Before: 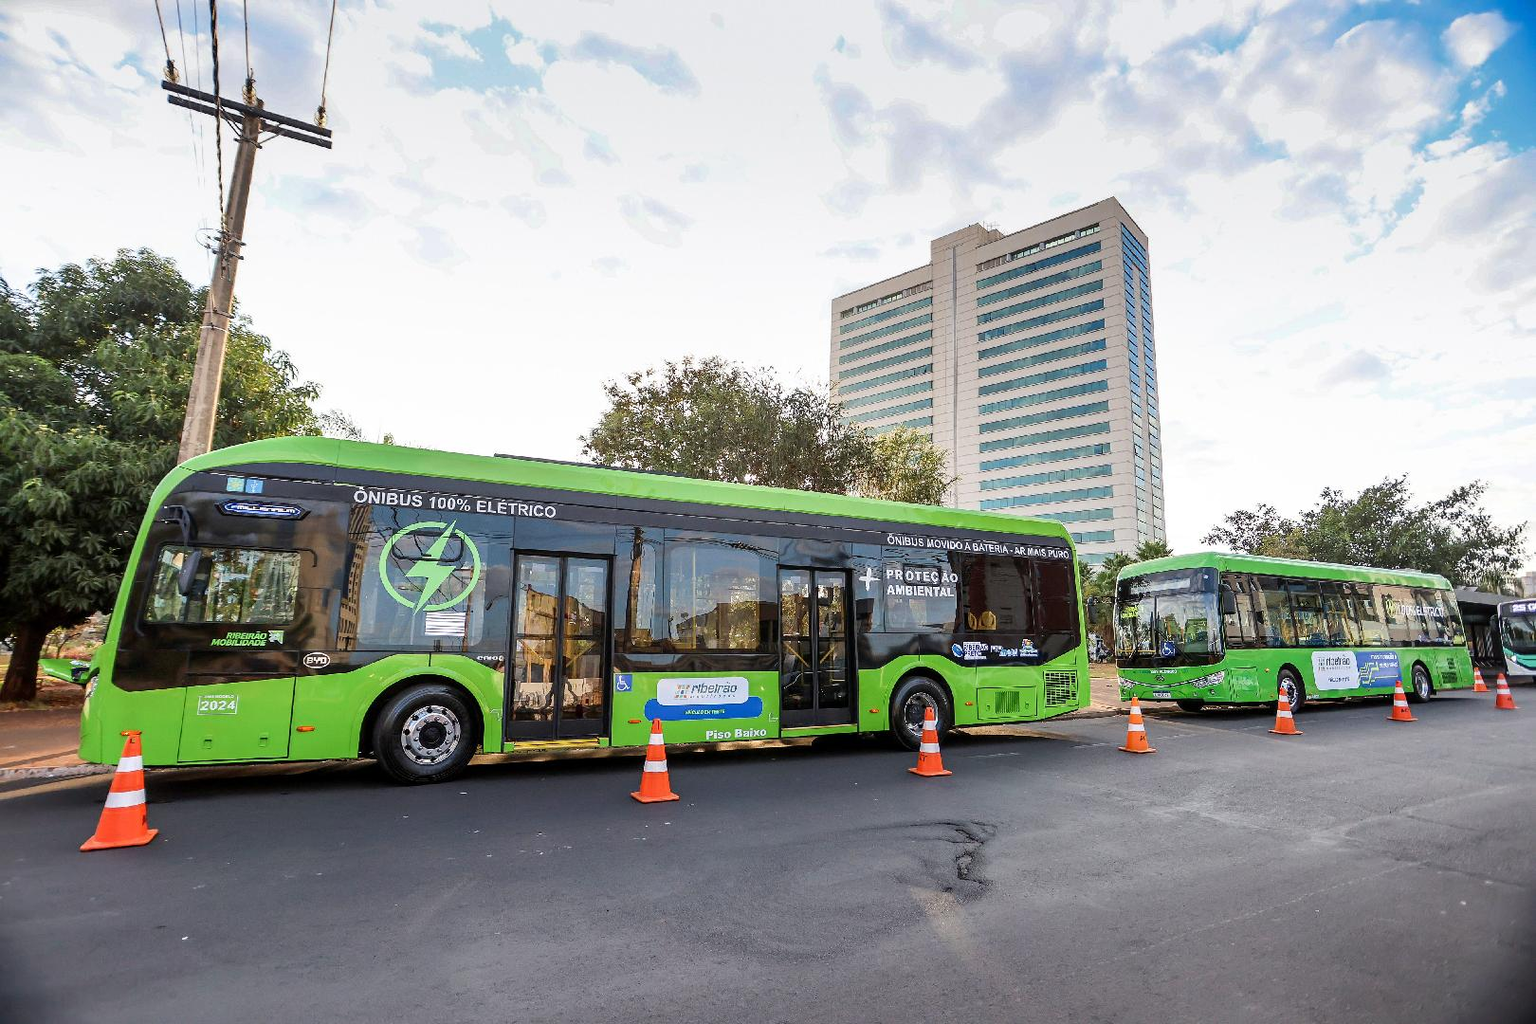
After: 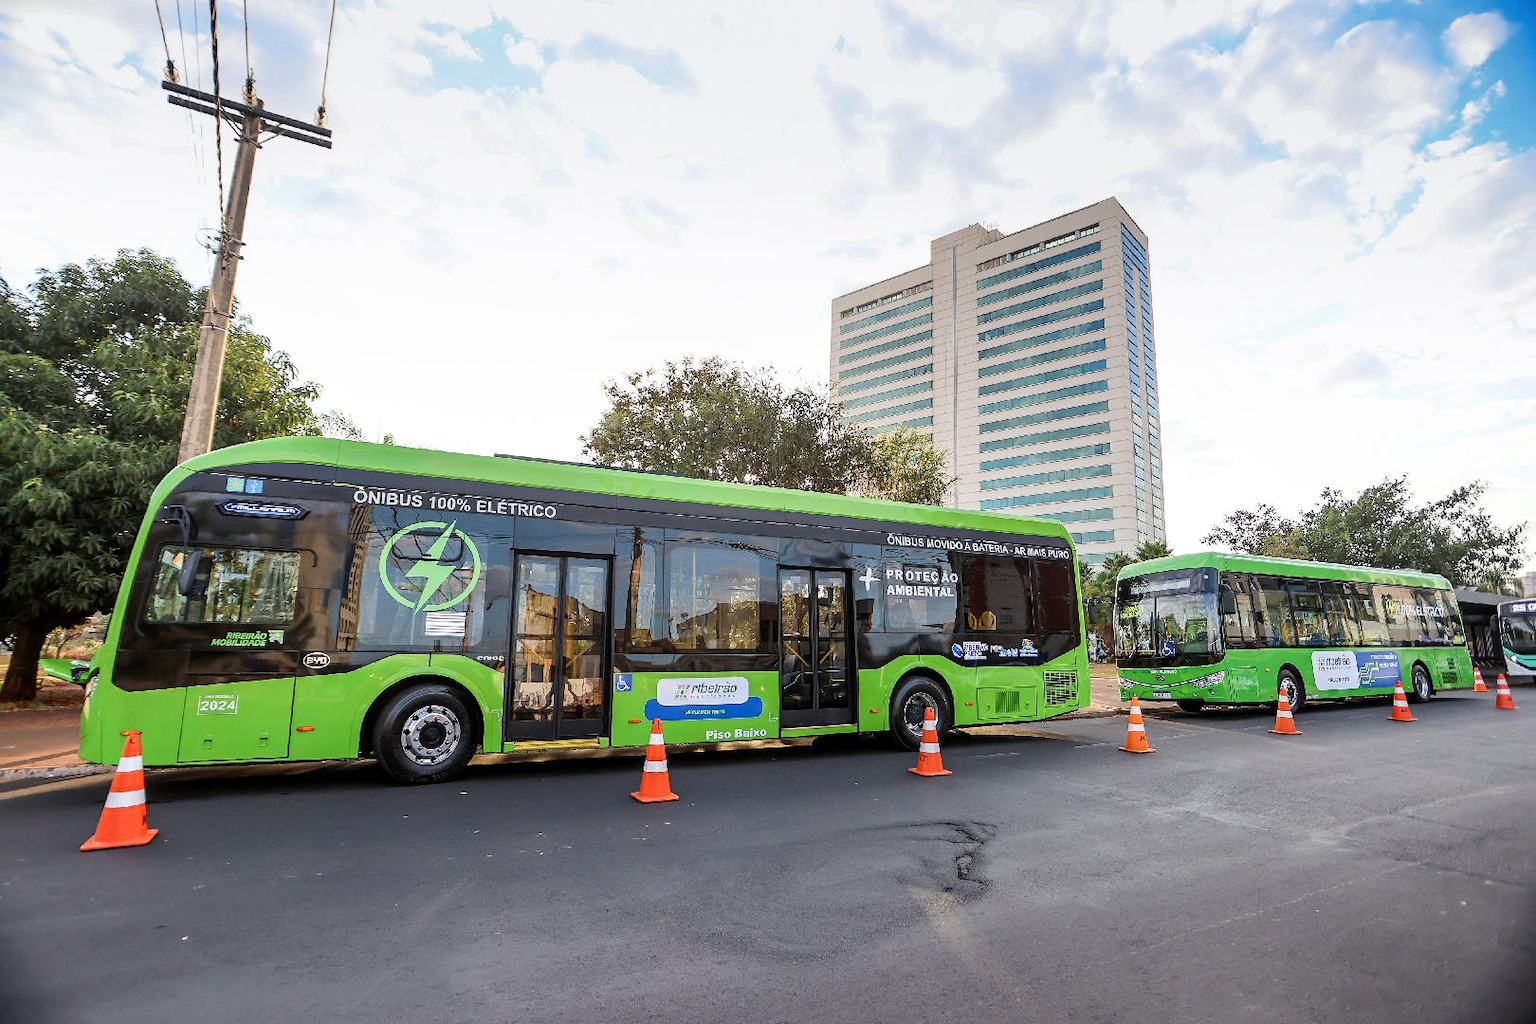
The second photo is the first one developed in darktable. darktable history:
shadows and highlights: radius 92.01, shadows -15.88, white point adjustment 0.264, highlights 31.84, compress 48.63%, highlights color adjustment 39.72%, soften with gaussian
